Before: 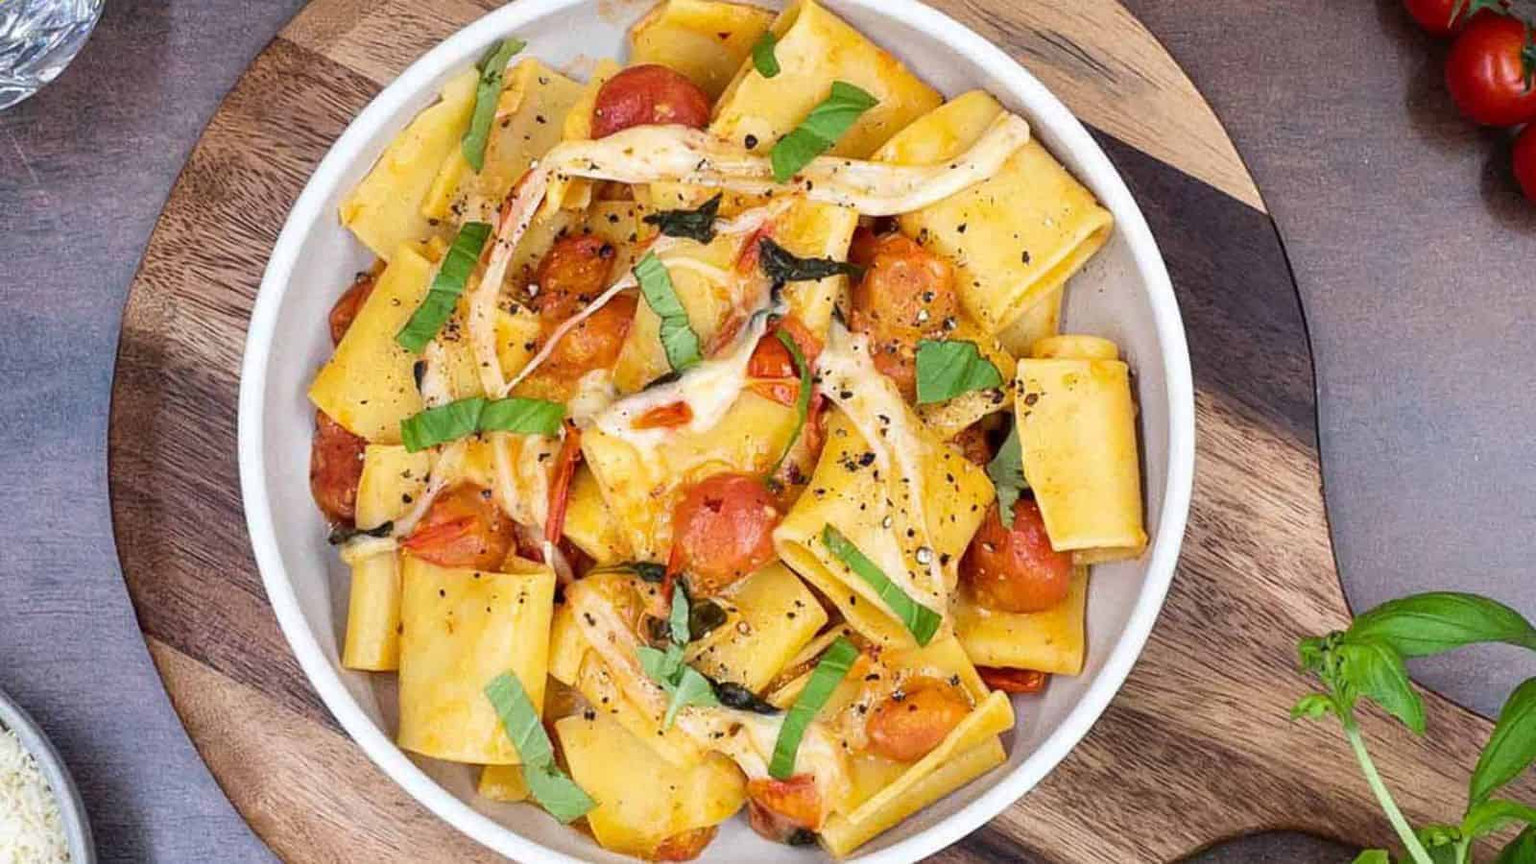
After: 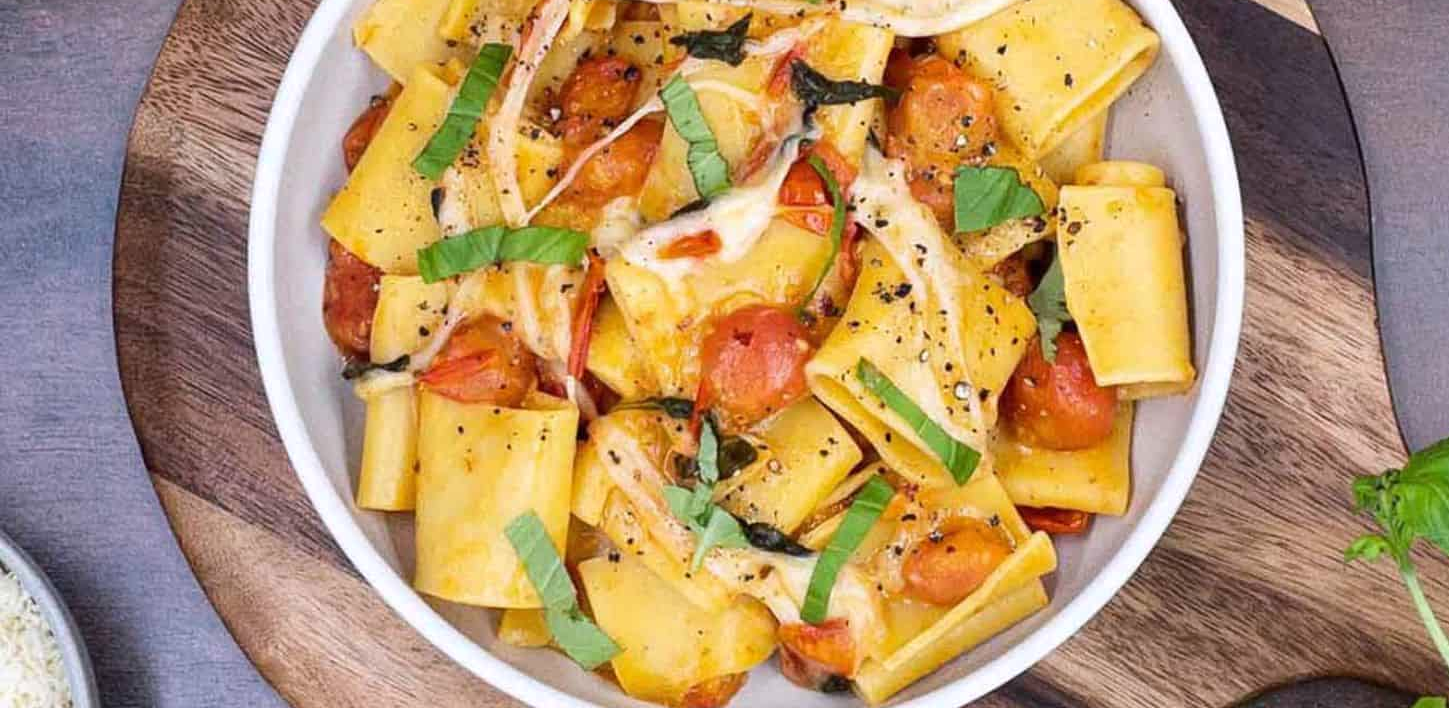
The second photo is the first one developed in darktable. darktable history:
crop: top 20.916%, right 9.437%, bottom 0.316%
white balance: red 1.004, blue 1.024
